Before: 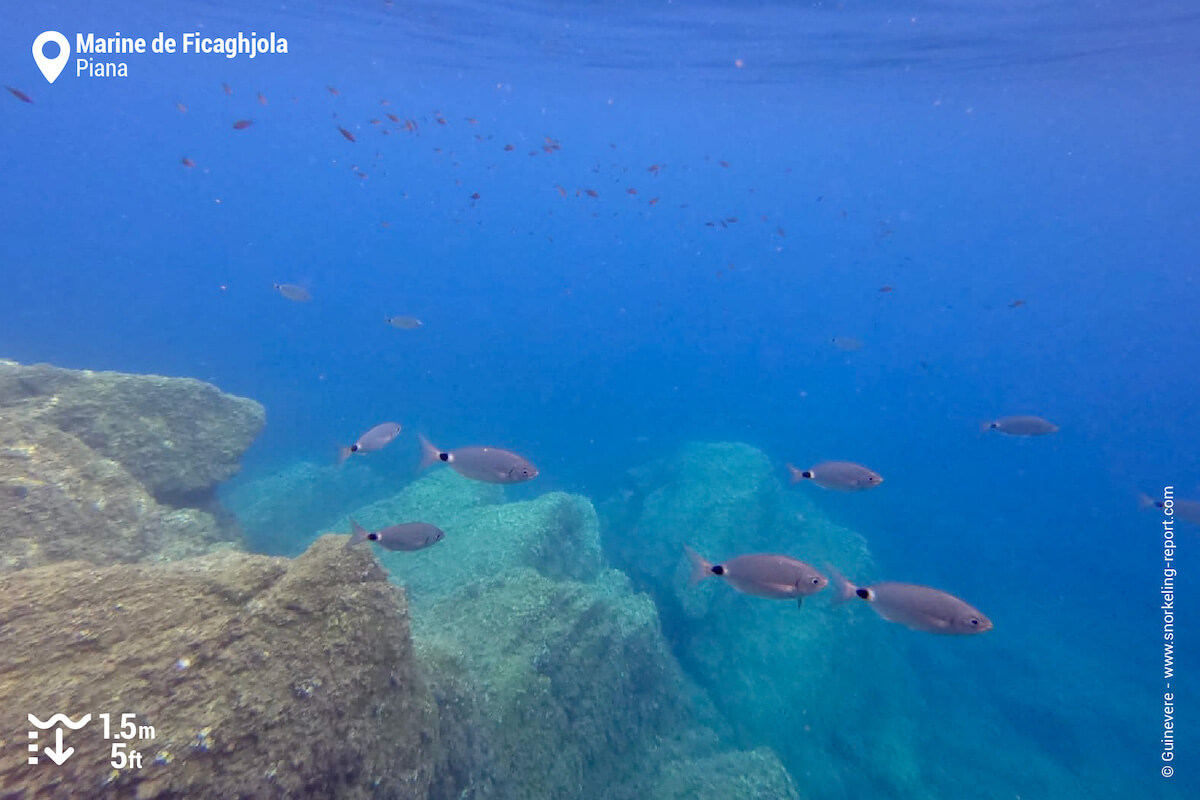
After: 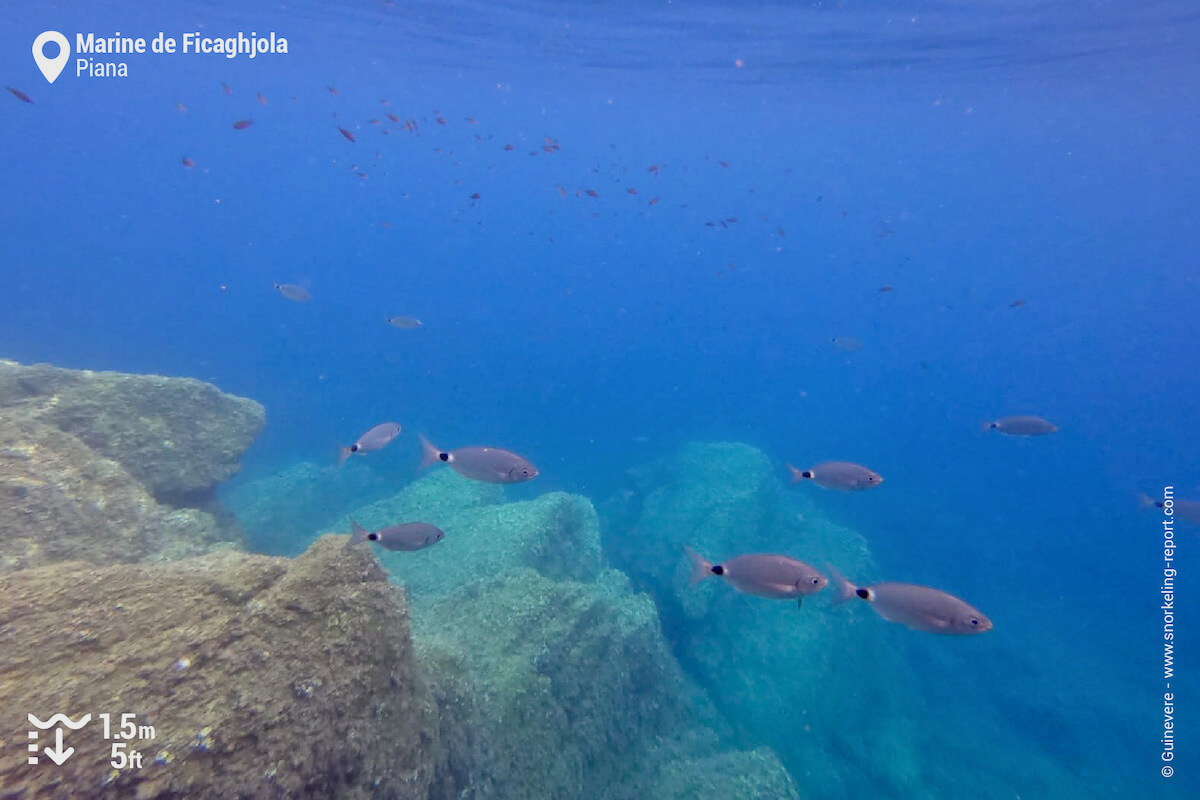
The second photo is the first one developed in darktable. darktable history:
filmic rgb: black relative exposure -11.38 EV, white relative exposure 3.23 EV, hardness 6.8
